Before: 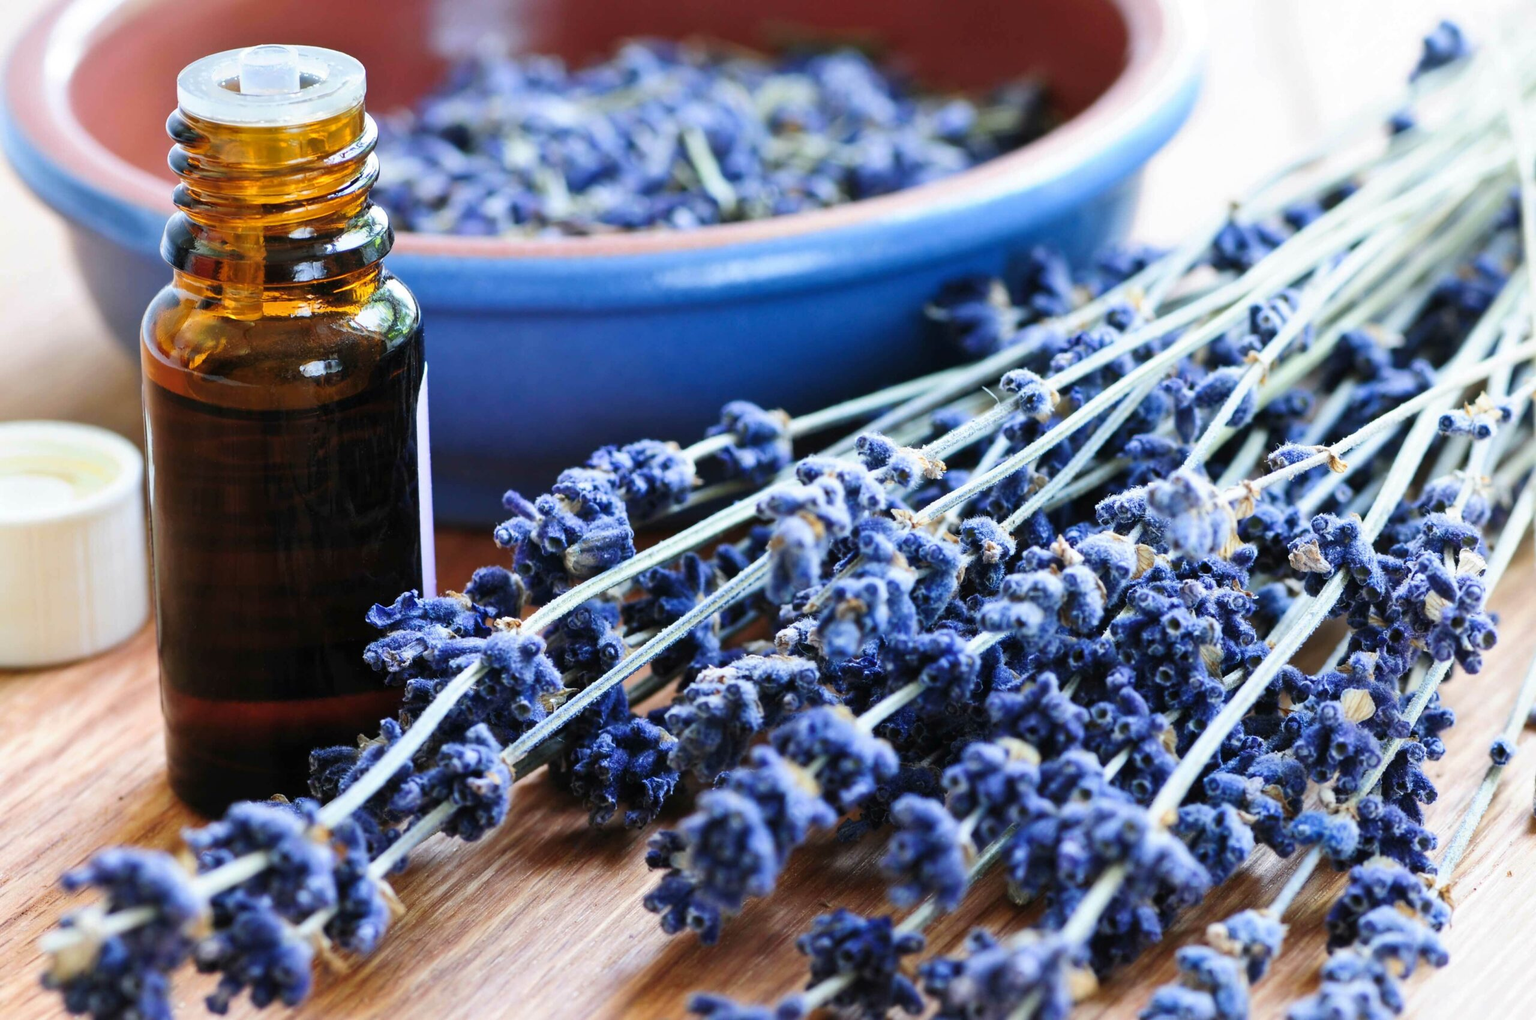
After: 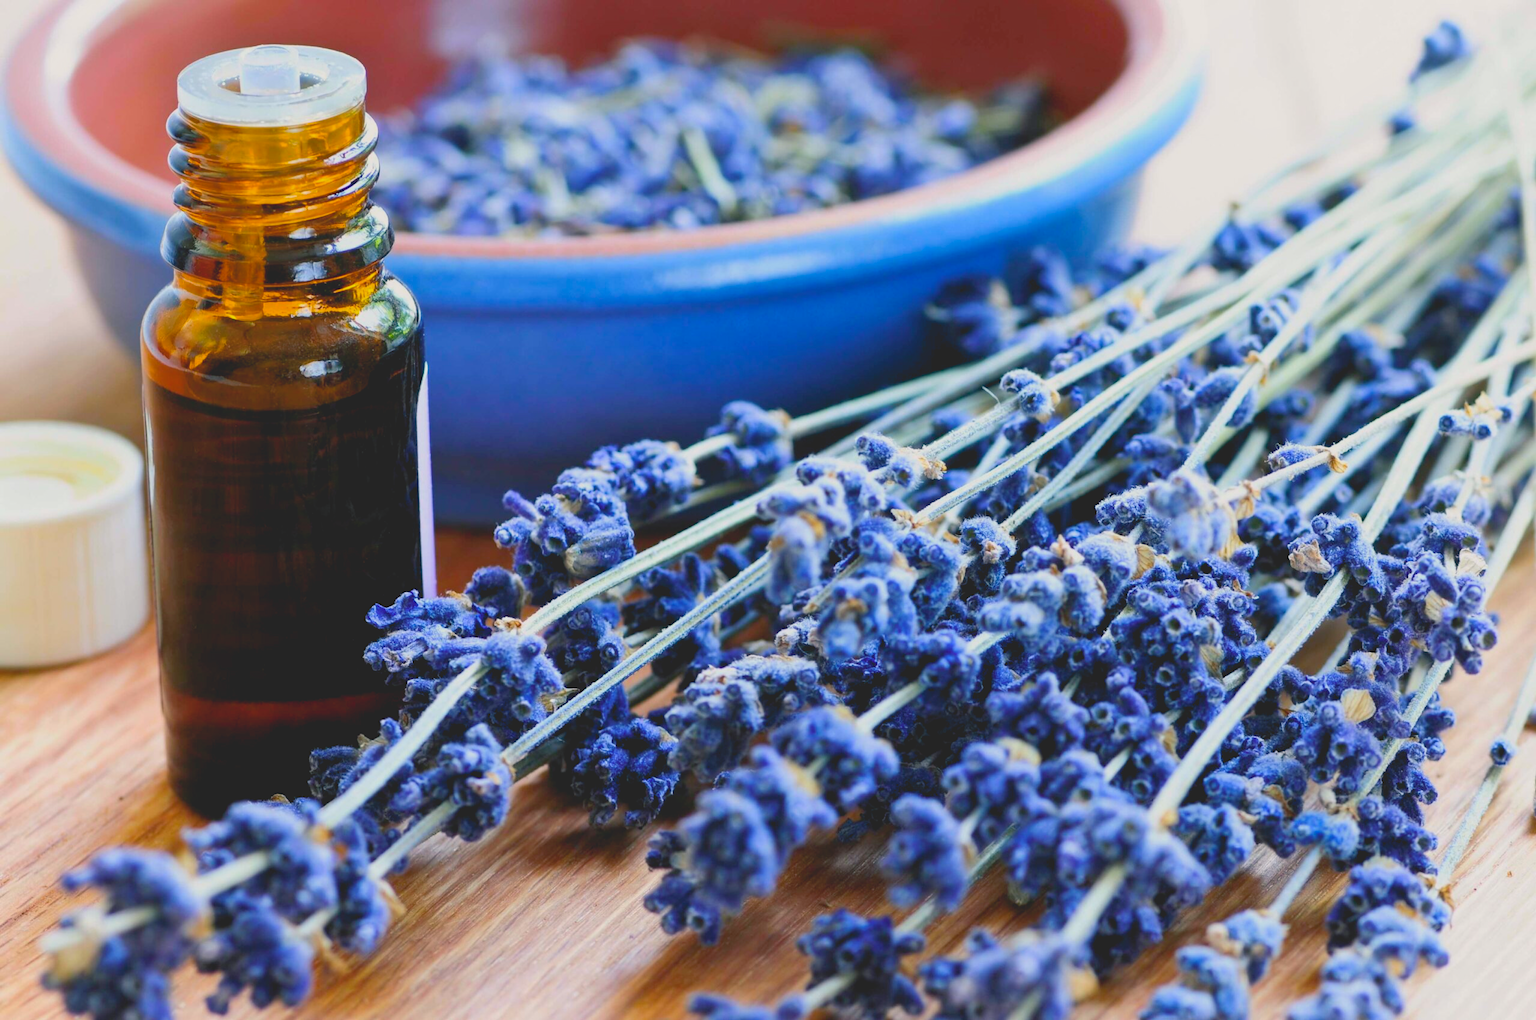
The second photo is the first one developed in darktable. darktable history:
shadows and highlights: shadows -12.5, white point adjustment 4, highlights 28.33
color balance rgb: shadows lift › chroma 2%, shadows lift › hue 217.2°, power › hue 60°, highlights gain › chroma 1%, highlights gain › hue 69.6°, global offset › luminance -0.5%, perceptual saturation grading › global saturation 15%, global vibrance 15%
contrast brightness saturation: contrast -0.28
